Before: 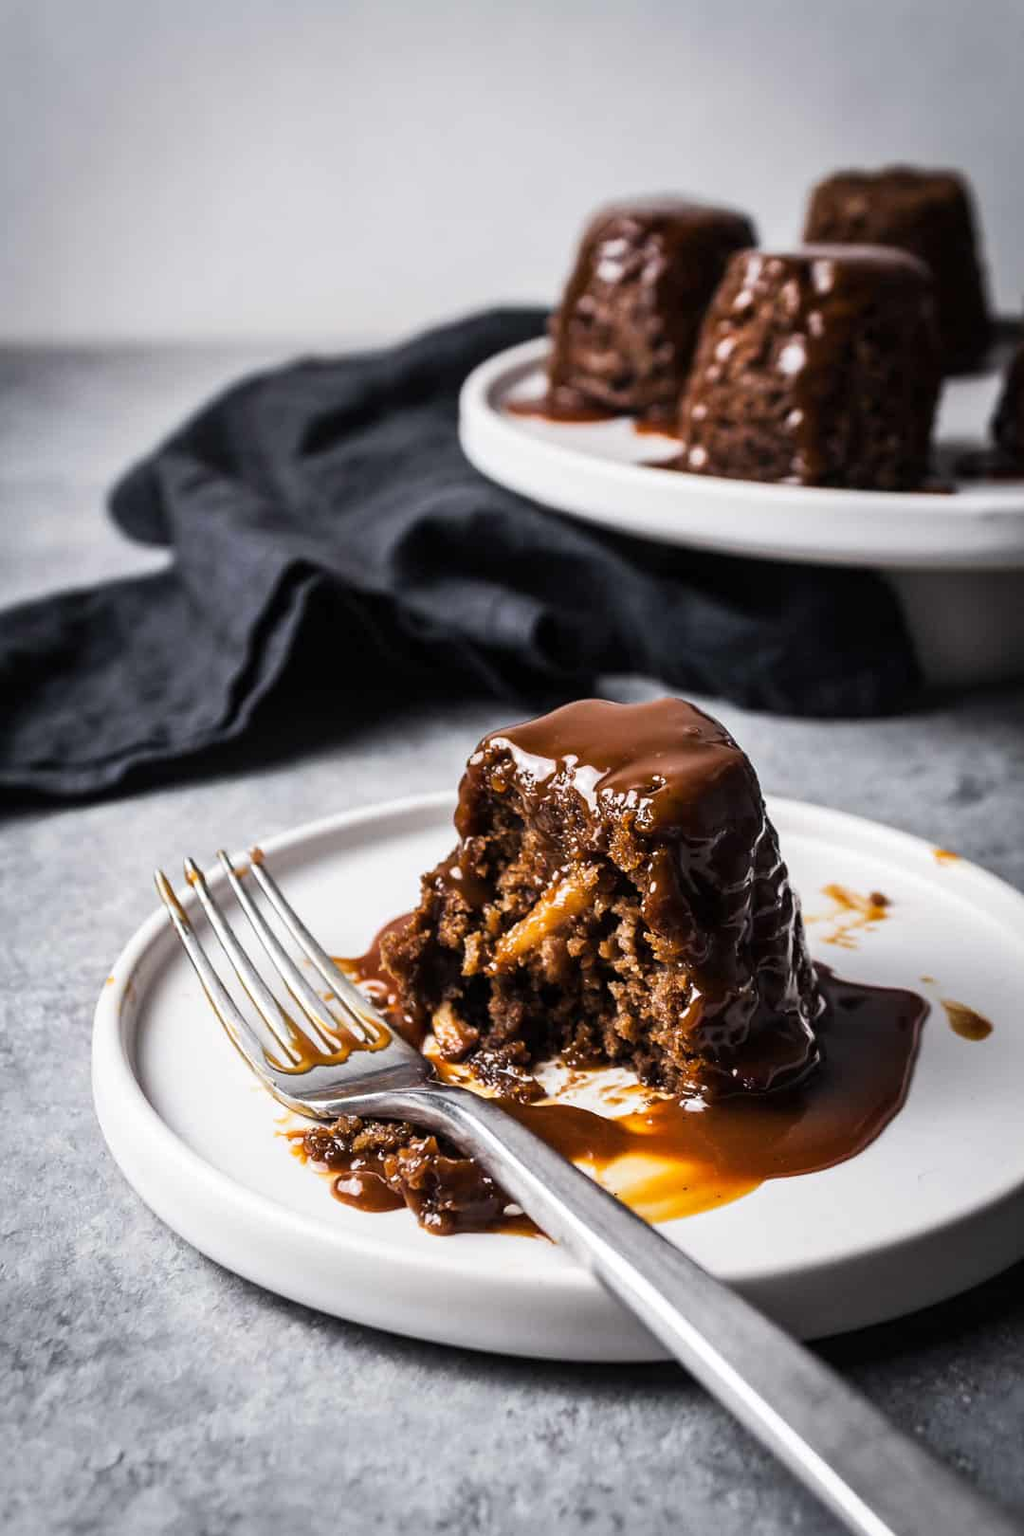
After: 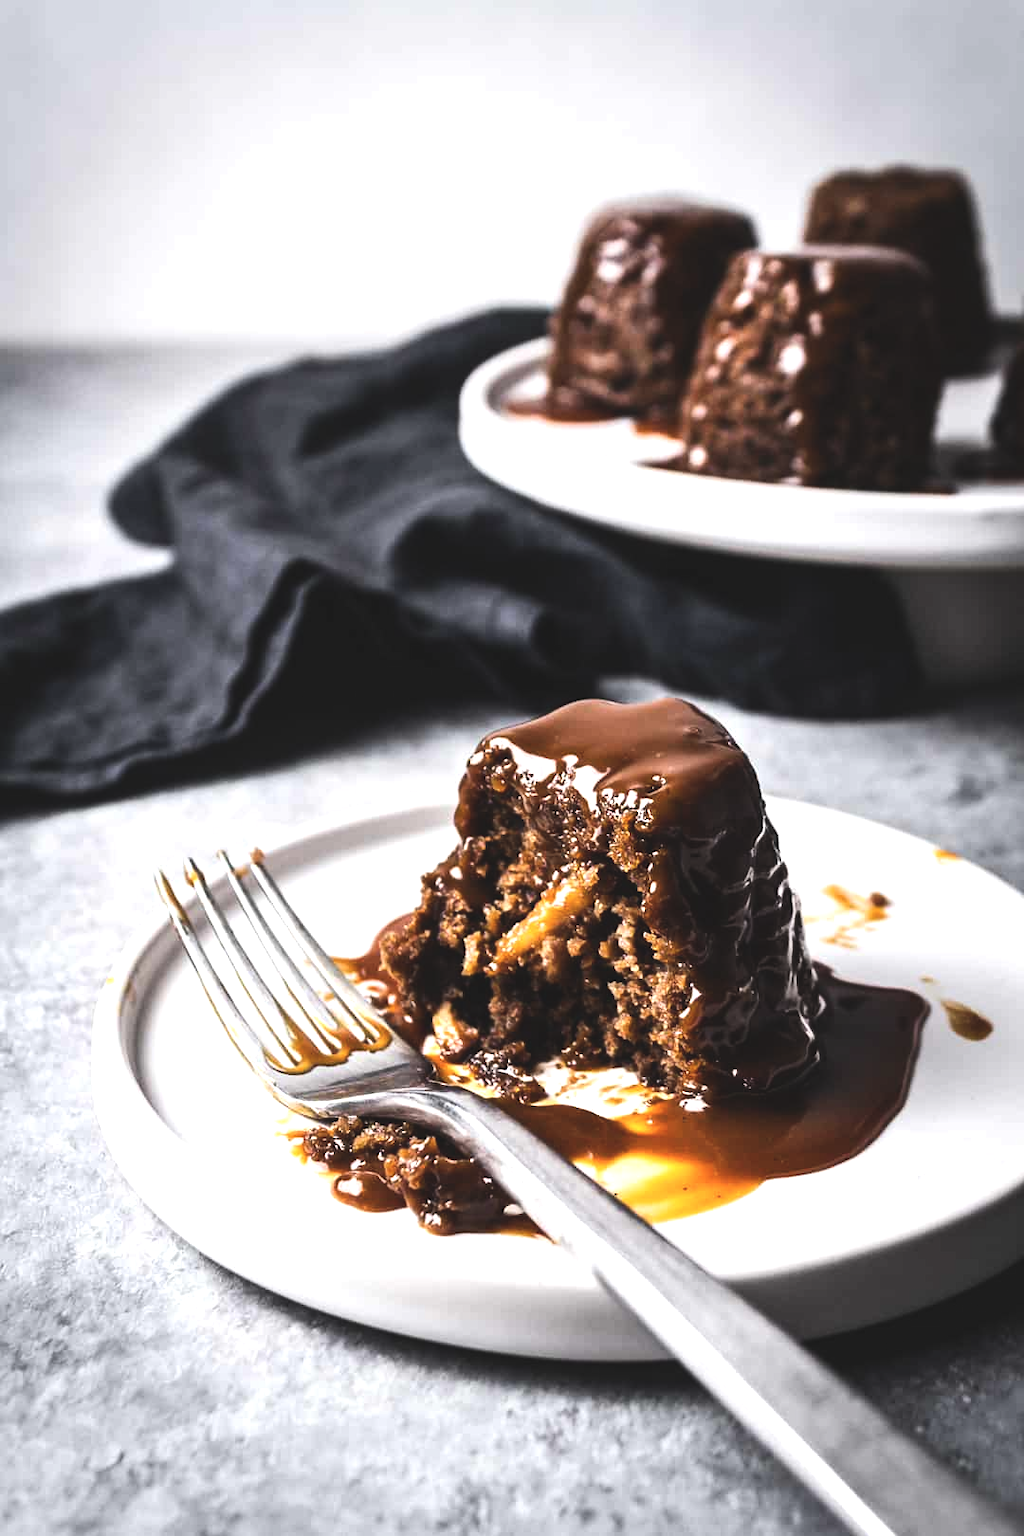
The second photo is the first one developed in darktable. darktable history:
color balance: lift [1.007, 1, 1, 1], gamma [1.097, 1, 1, 1]
tone equalizer: -8 EV -0.75 EV, -7 EV -0.7 EV, -6 EV -0.6 EV, -5 EV -0.4 EV, -3 EV 0.4 EV, -2 EV 0.6 EV, -1 EV 0.7 EV, +0 EV 0.75 EV, edges refinement/feathering 500, mask exposure compensation -1.57 EV, preserve details no
